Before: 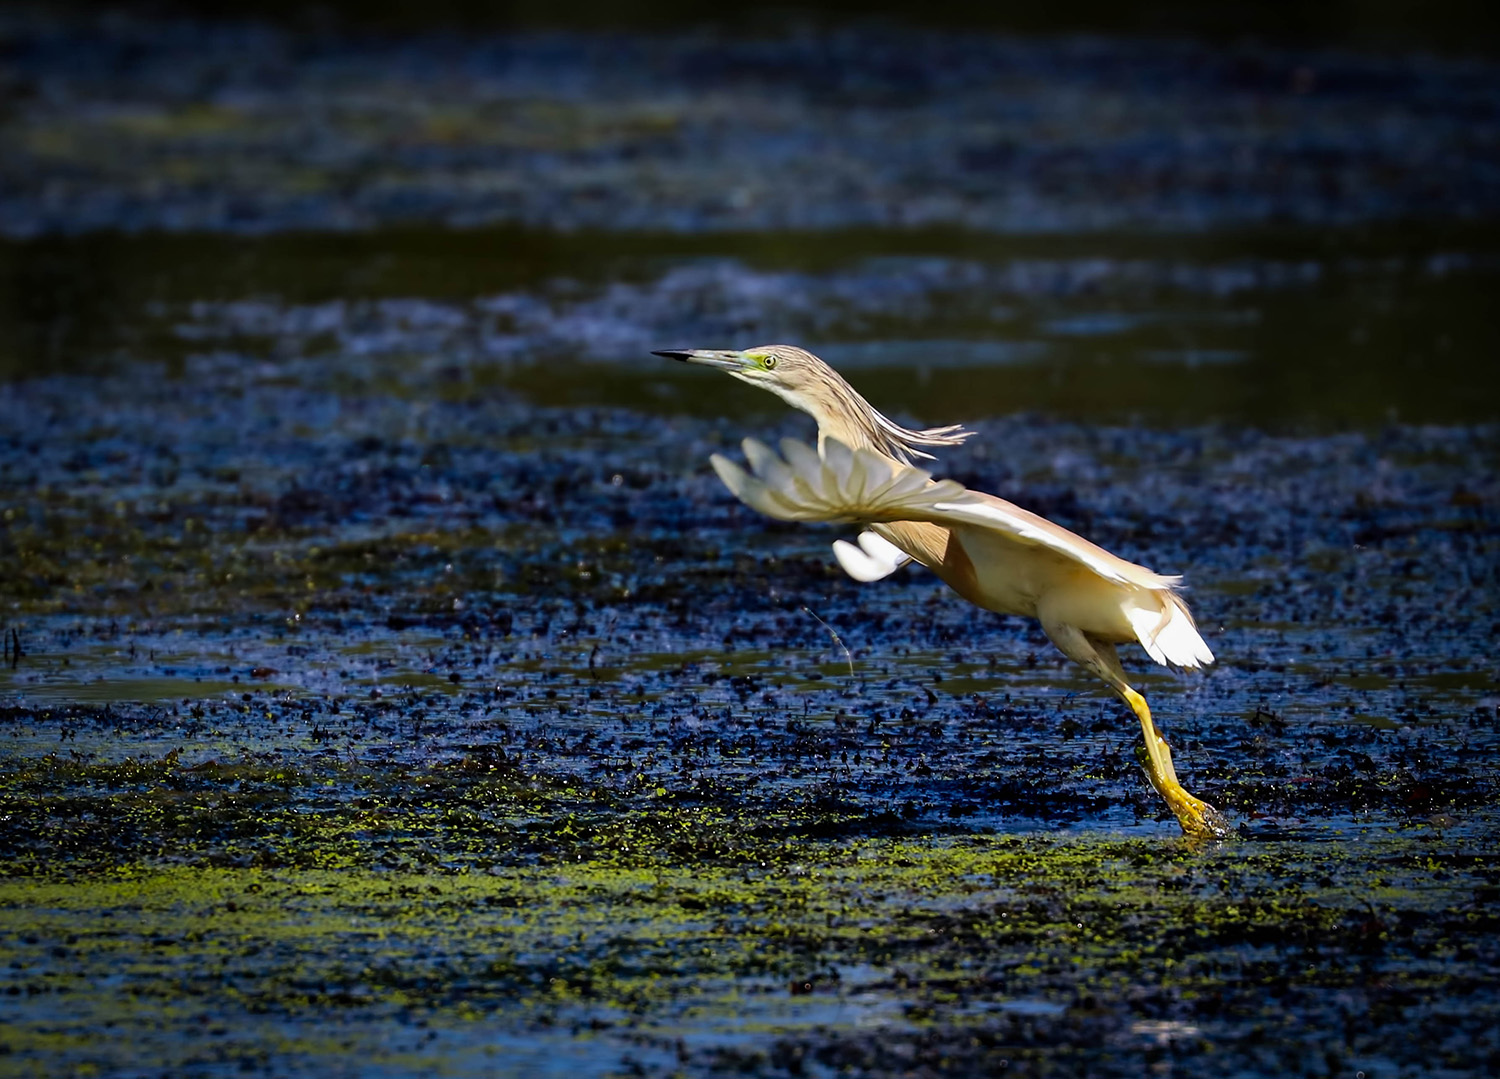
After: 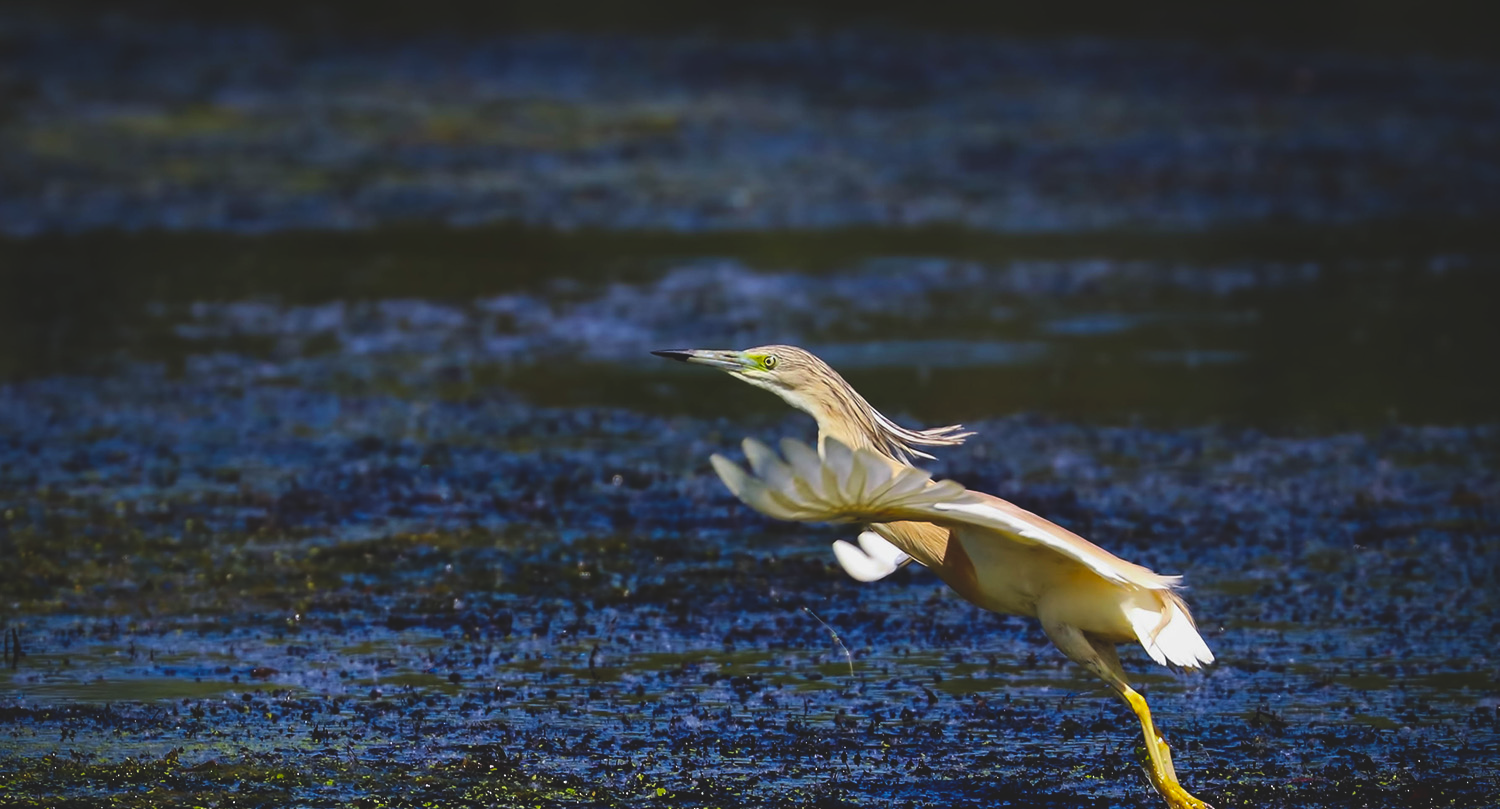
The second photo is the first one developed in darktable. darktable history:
crop: bottom 24.988%
color balance rgb: perceptual saturation grading › global saturation 20%, global vibrance 10%
exposure: black level correction -0.015, exposure -0.125 EV, compensate highlight preservation false
